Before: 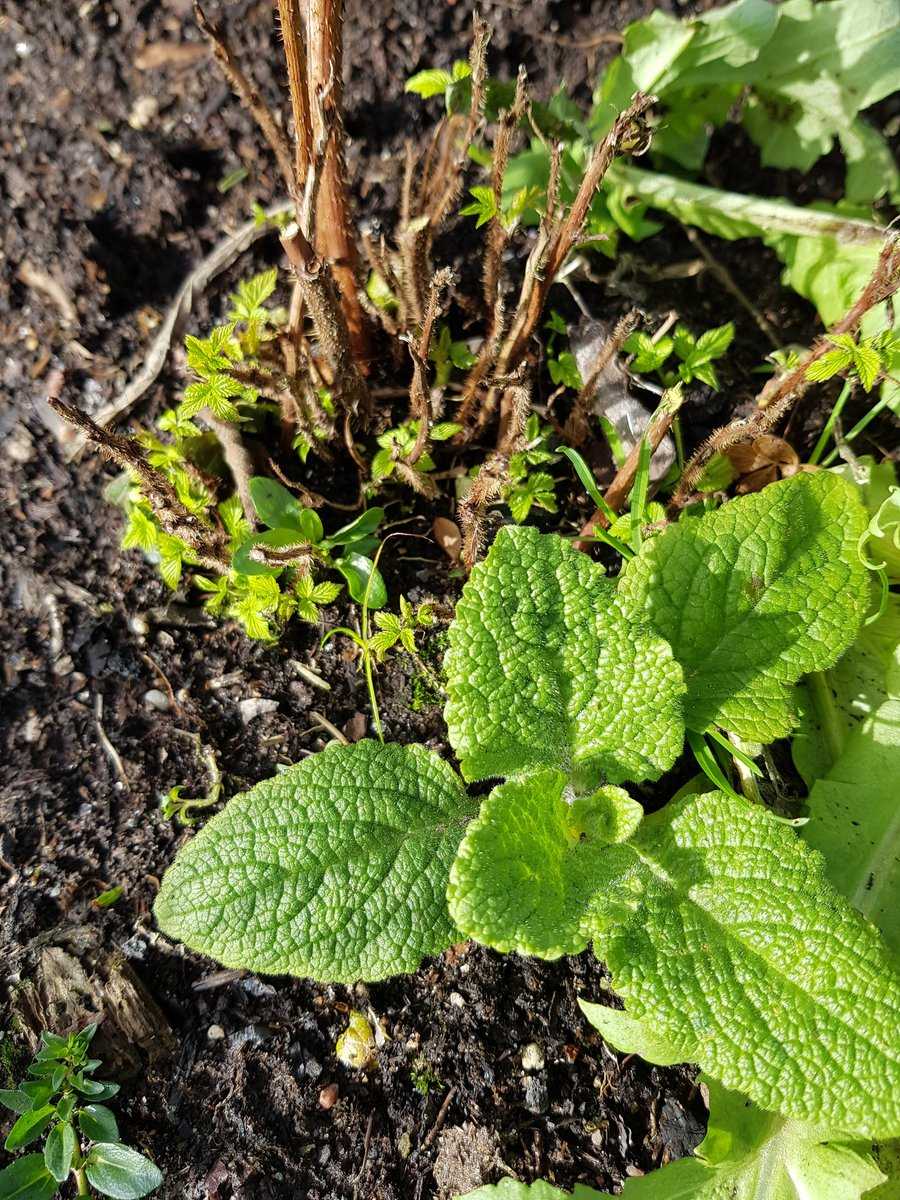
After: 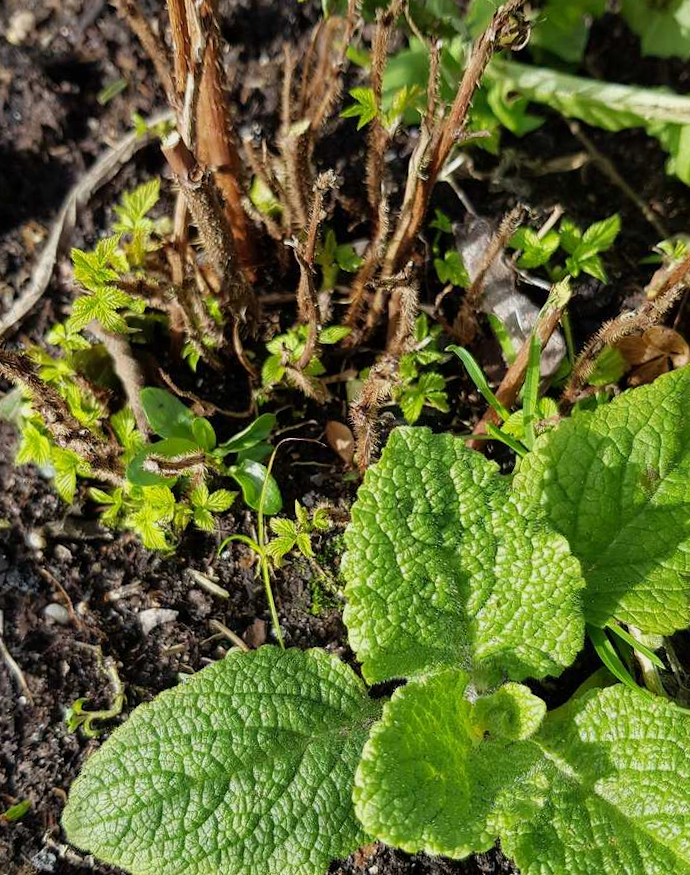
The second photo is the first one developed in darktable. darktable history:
tone equalizer: on, module defaults
rotate and perspective: rotation -2.12°, lens shift (vertical) 0.009, lens shift (horizontal) -0.008, automatic cropping original format, crop left 0.036, crop right 0.964, crop top 0.05, crop bottom 0.959
crop and rotate: left 10.77%, top 5.1%, right 10.41%, bottom 16.76%
exposure: exposure -0.242 EV, compensate highlight preservation false
